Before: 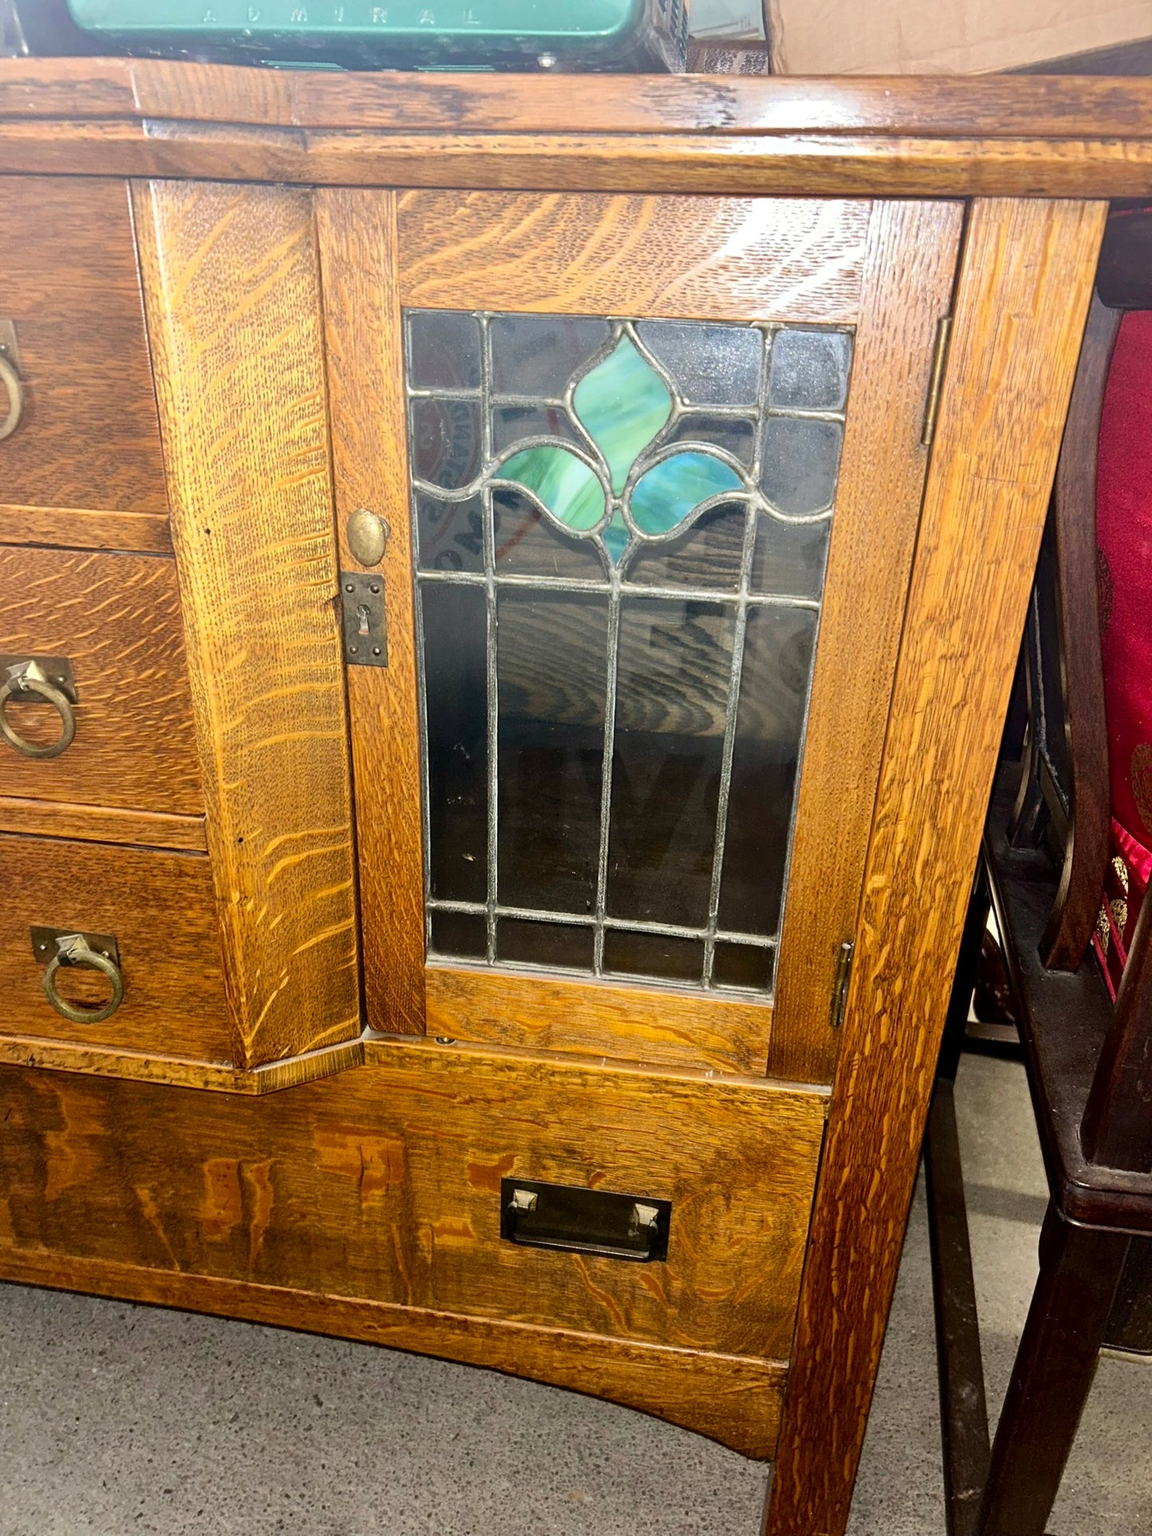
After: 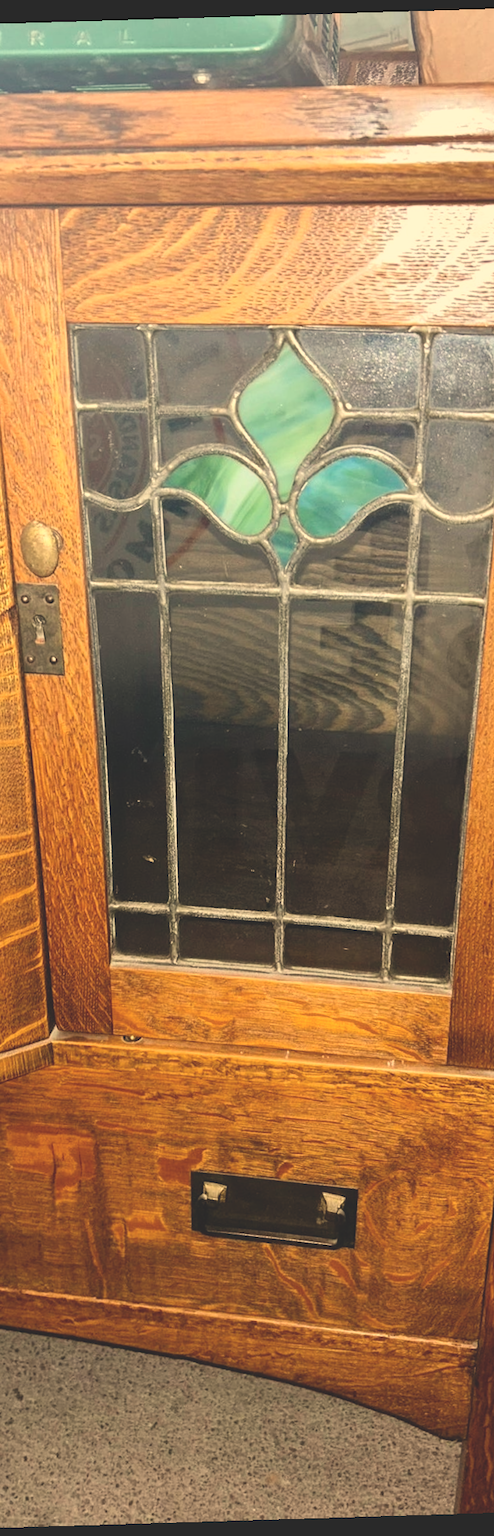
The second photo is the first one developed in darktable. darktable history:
tone equalizer: on, module defaults
rotate and perspective: rotation -1.75°, automatic cropping off
white balance: red 1.123, blue 0.83
crop: left 28.583%, right 29.231%
exposure: black level correction -0.025, exposure -0.117 EV, compensate highlight preservation false
